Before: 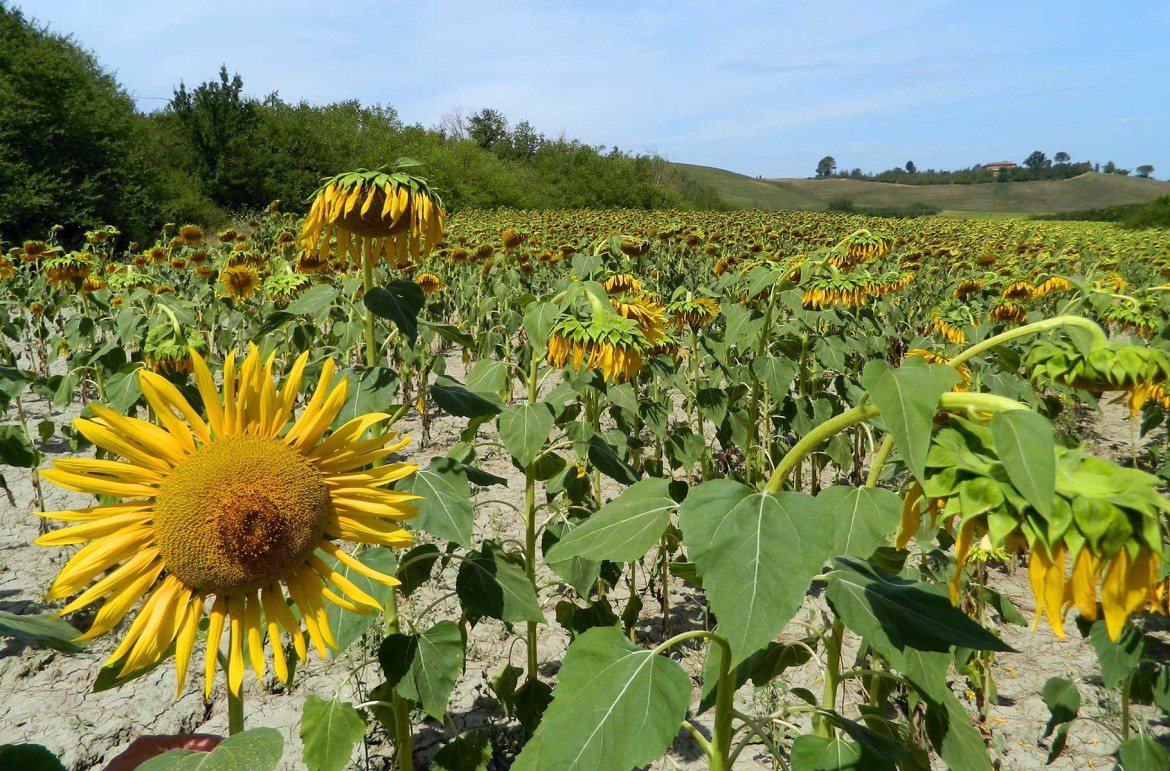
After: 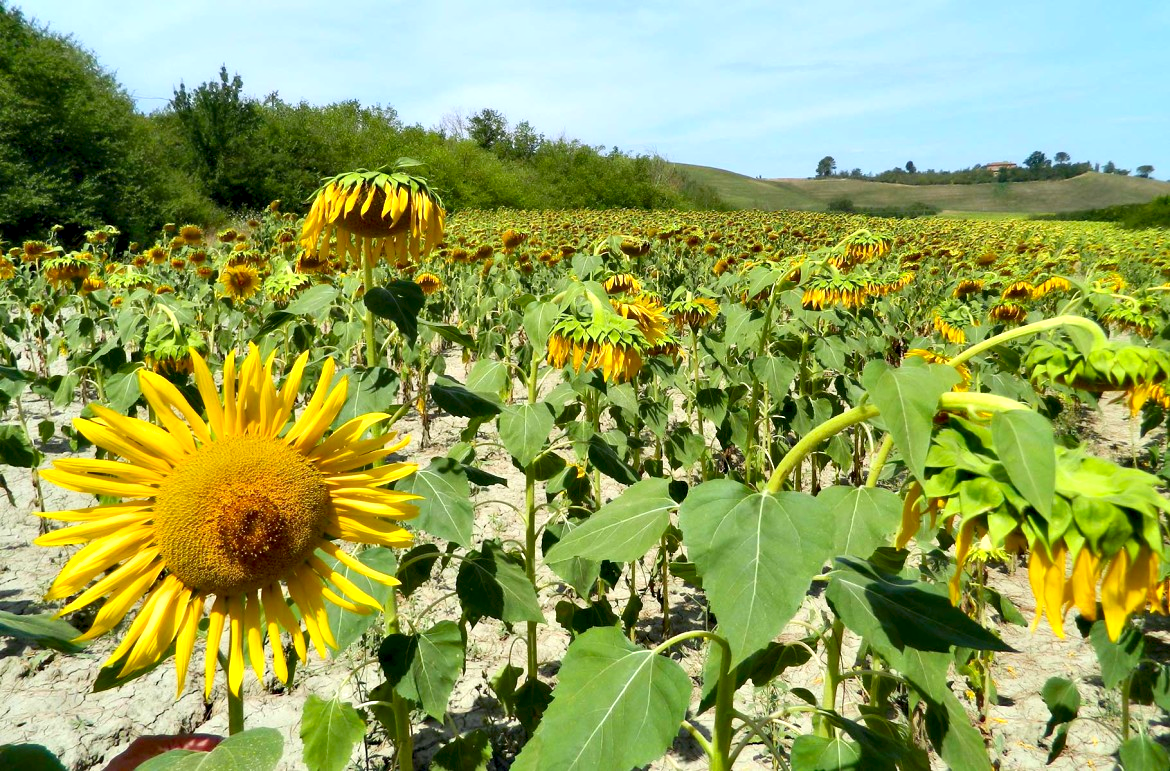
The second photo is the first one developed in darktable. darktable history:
exposure: black level correction 0, exposure 0.7 EV, compensate exposure bias true, compensate highlight preservation false
color balance: contrast -15%
contrast brightness saturation: contrast 0.09, saturation 0.28
contrast equalizer: y [[0.514, 0.573, 0.581, 0.508, 0.5, 0.5], [0.5 ×6], [0.5 ×6], [0 ×6], [0 ×6]]
